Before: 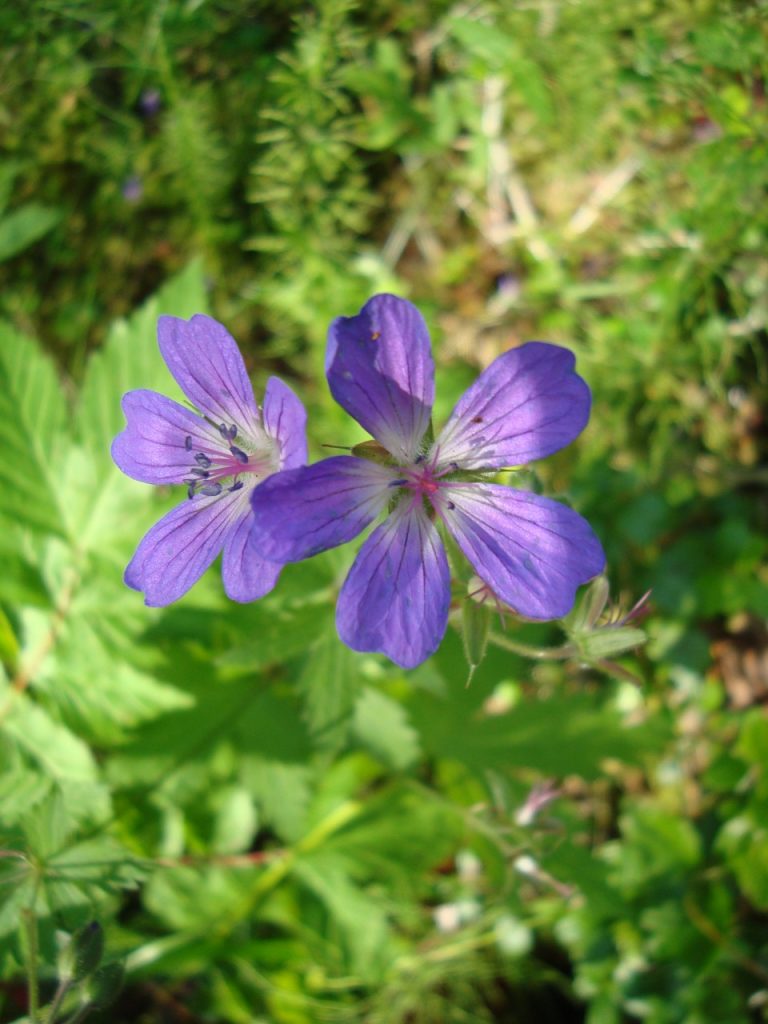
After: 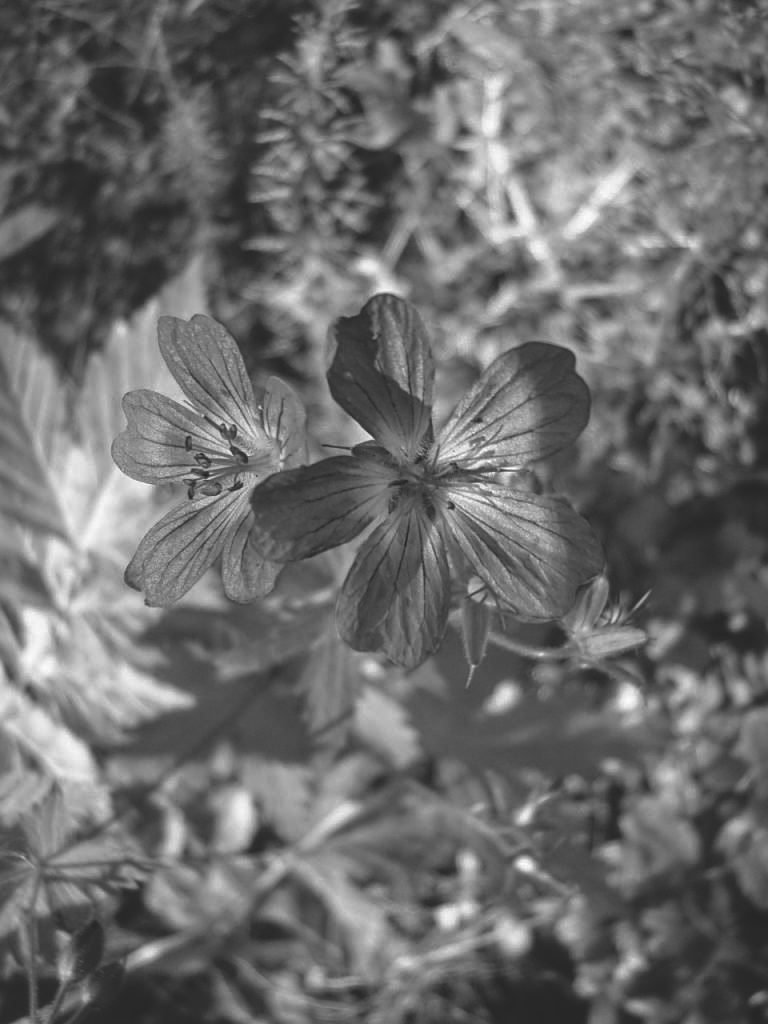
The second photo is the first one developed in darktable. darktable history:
sharpen: on, module defaults
monochrome: size 1
rgb curve: curves: ch0 [(0, 0.186) (0.314, 0.284) (0.775, 0.708) (1, 1)], compensate middle gray true, preserve colors none
local contrast: highlights 99%, shadows 86%, detail 160%, midtone range 0.2
color correction: highlights a* 14.46, highlights b* 5.85, shadows a* -5.53, shadows b* -15.24, saturation 0.85
